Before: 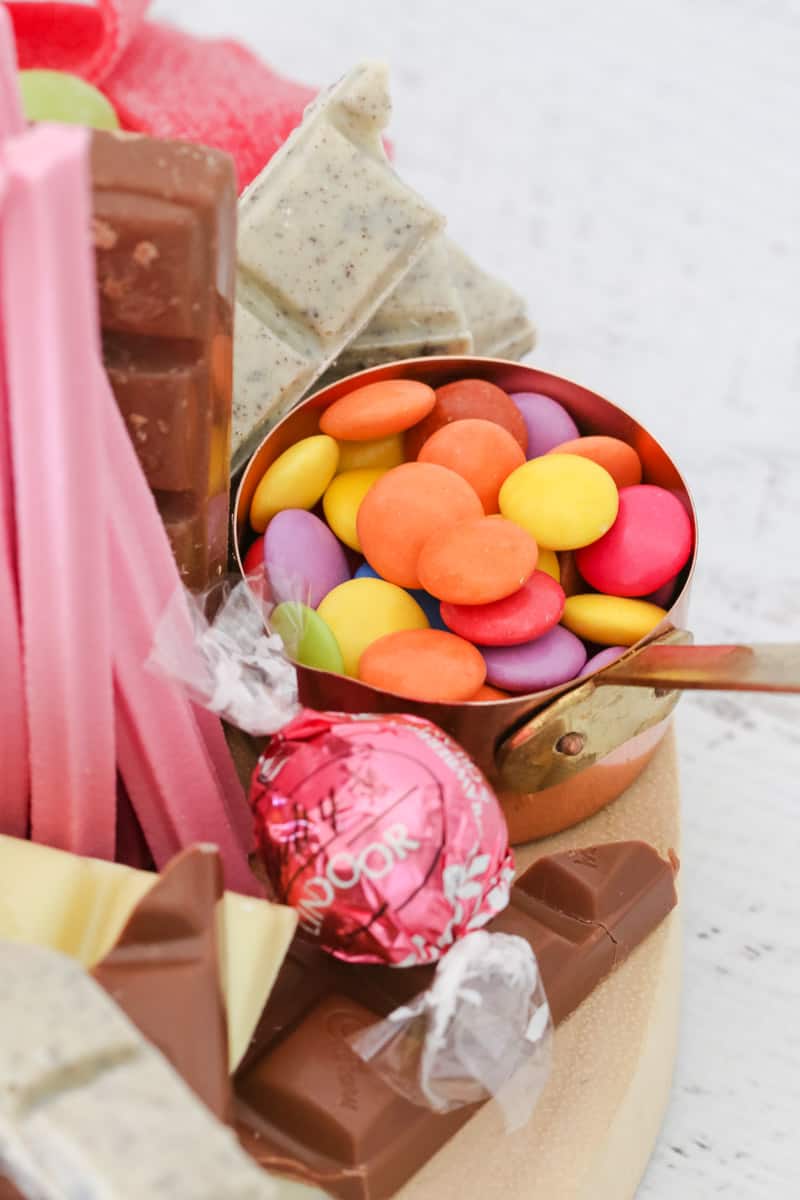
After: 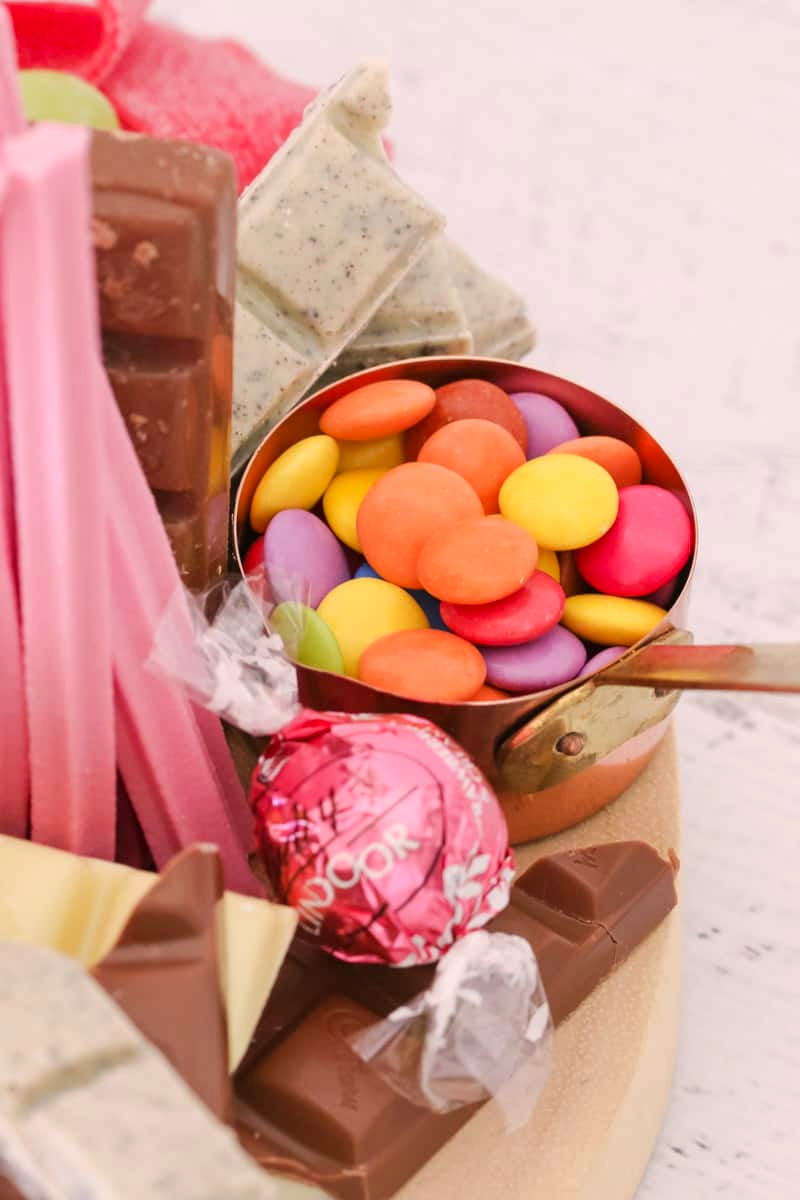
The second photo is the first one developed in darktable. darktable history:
color correction: highlights a* 7.11, highlights b* 3.97
